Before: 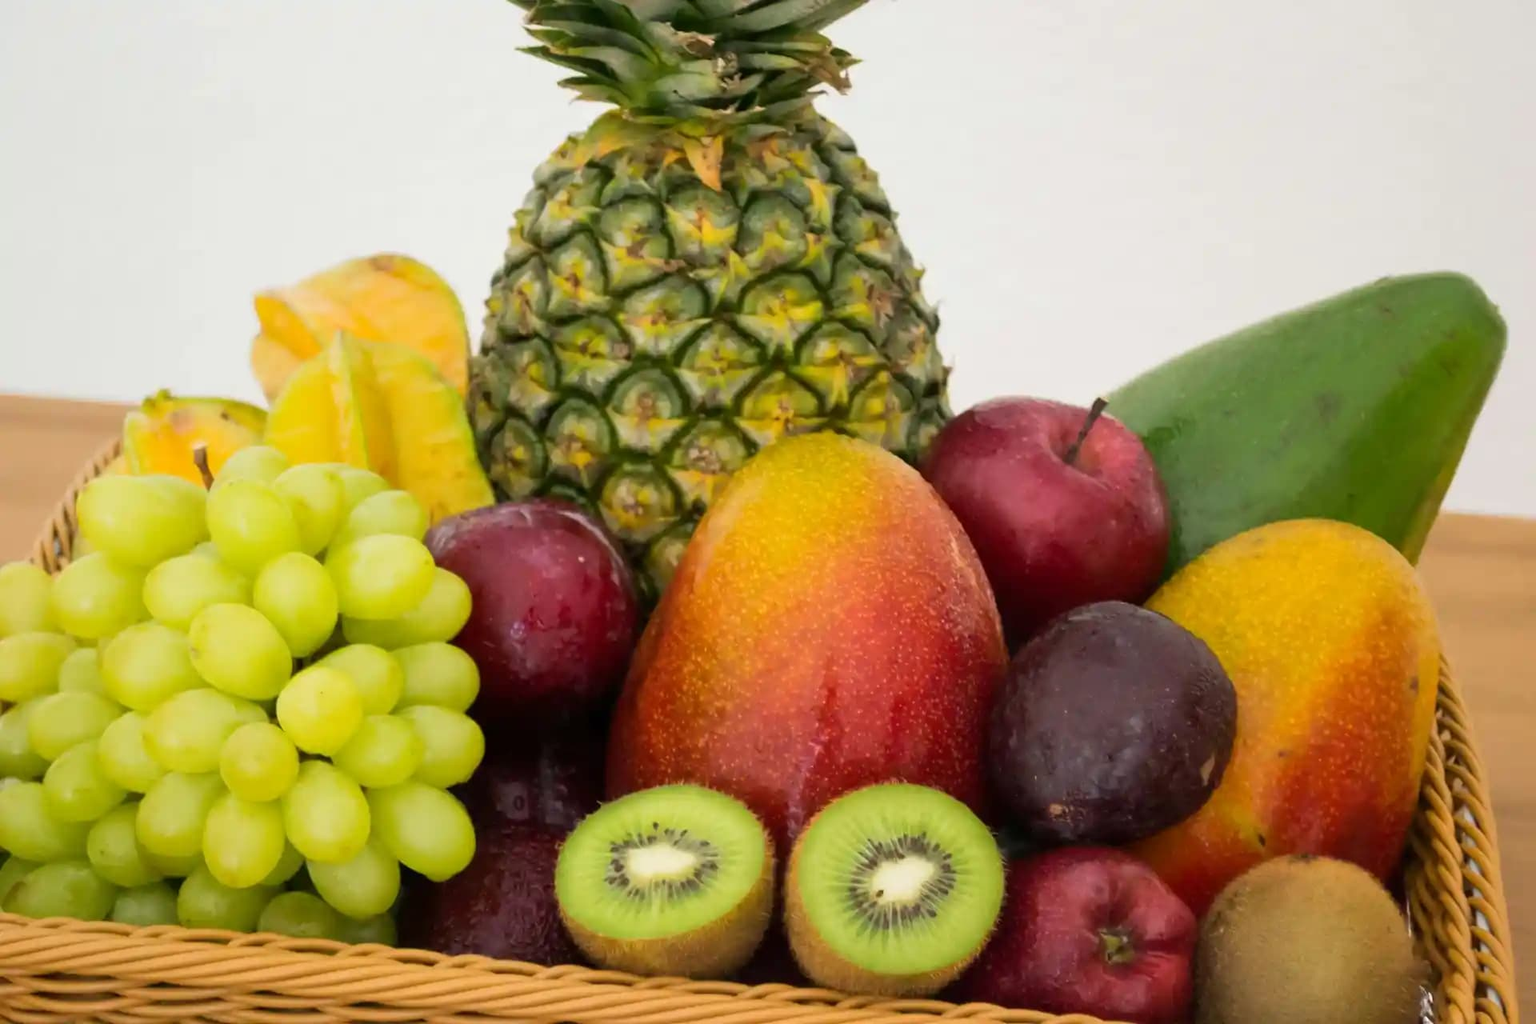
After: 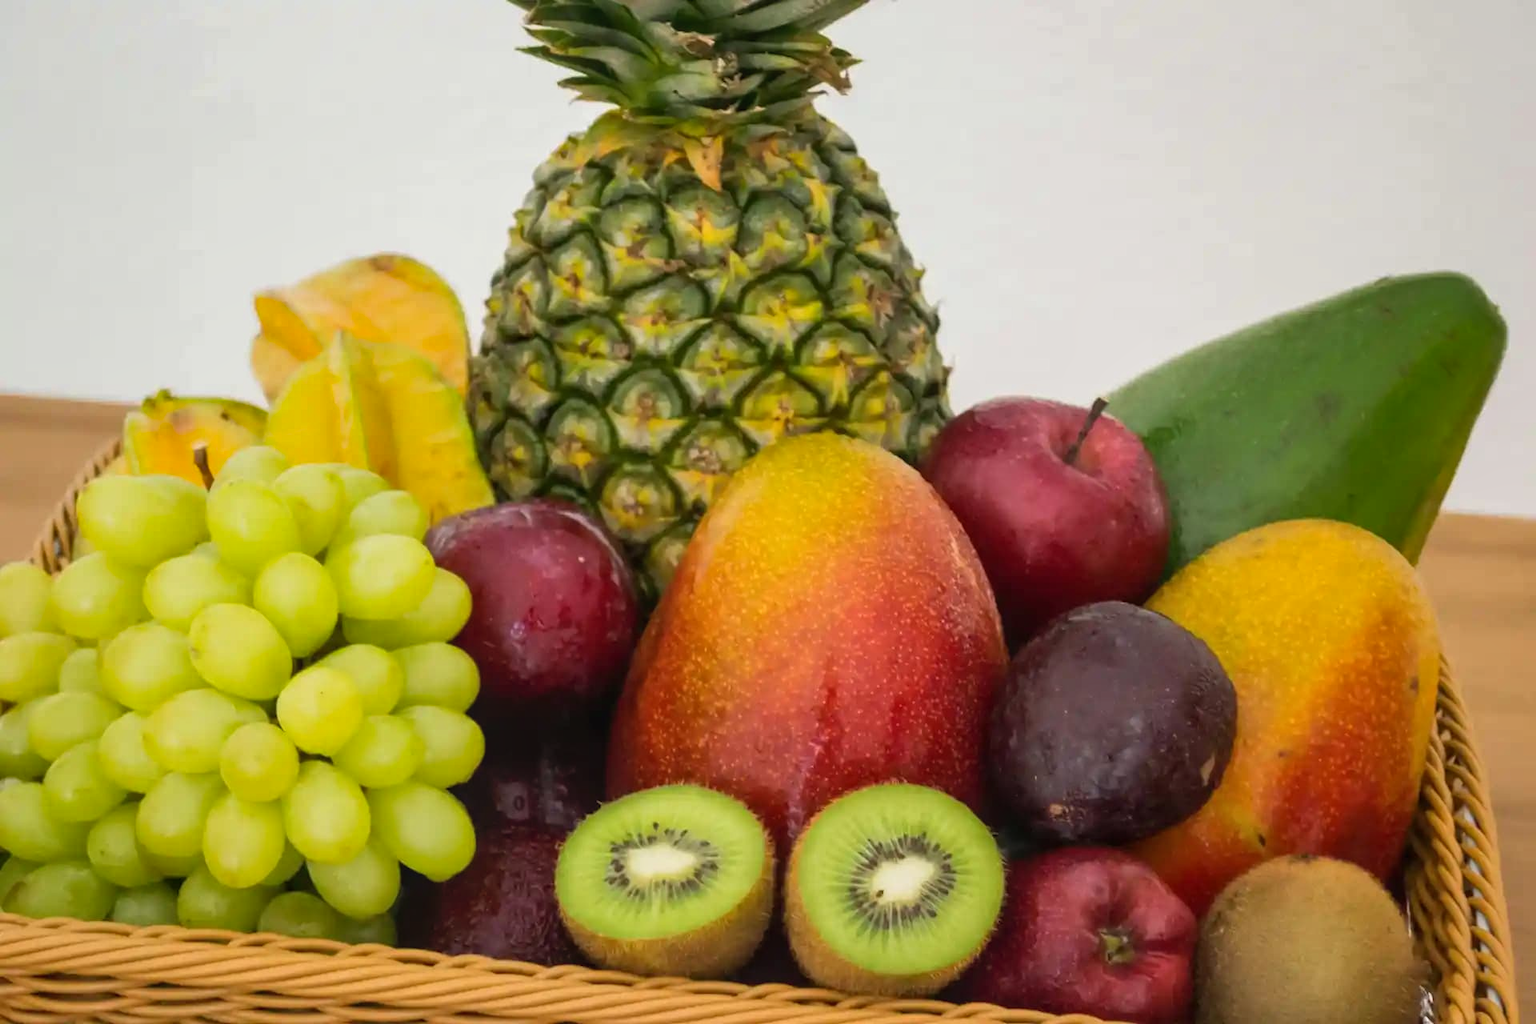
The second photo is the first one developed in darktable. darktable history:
shadows and highlights: radius 337.17, shadows 29.01, soften with gaussian
local contrast: detail 110%
